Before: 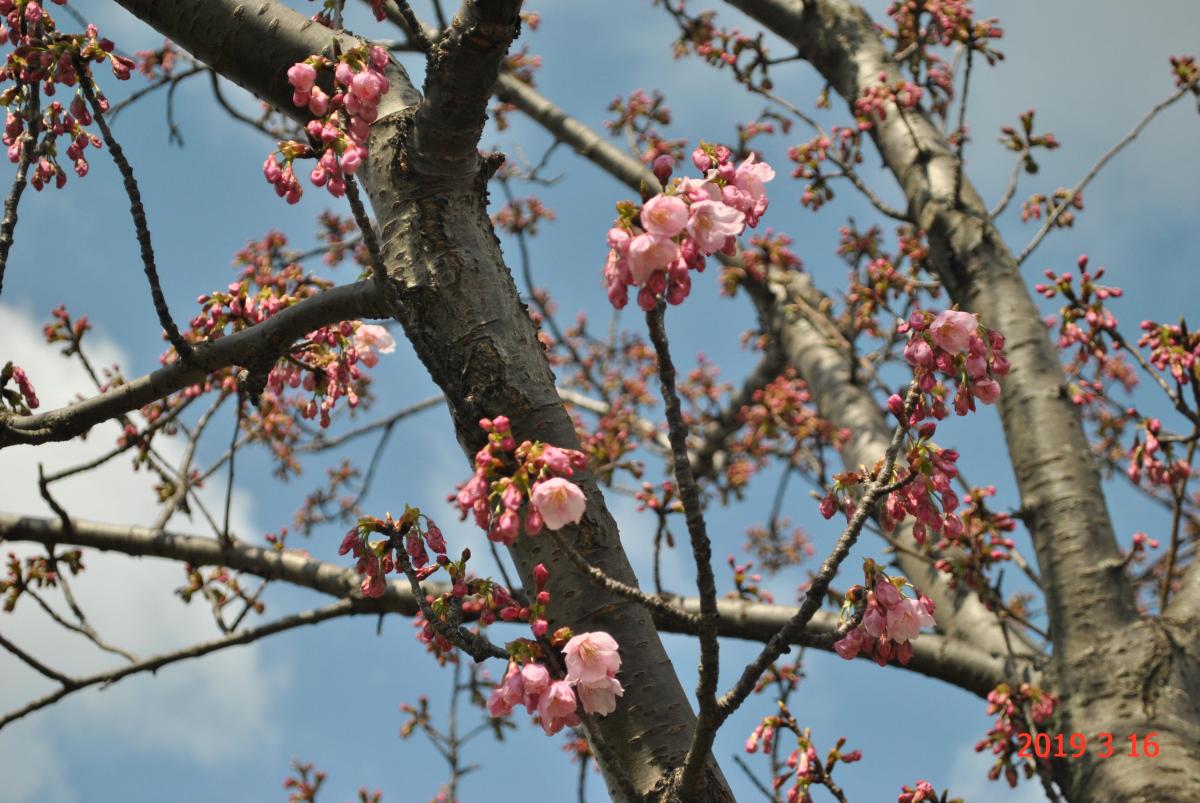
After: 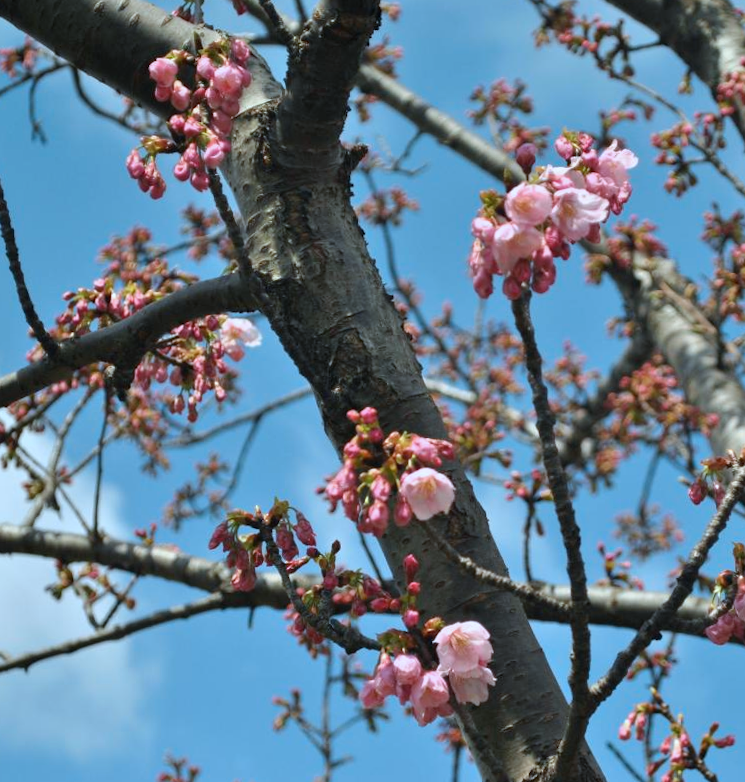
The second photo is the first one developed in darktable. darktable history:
crop: left 10.644%, right 26.528%
color calibration: output R [1.063, -0.012, -0.003, 0], output G [0, 1.022, 0.021, 0], output B [-0.079, 0.047, 1, 0], illuminant custom, x 0.389, y 0.387, temperature 3838.64 K
rotate and perspective: rotation -1°, crop left 0.011, crop right 0.989, crop top 0.025, crop bottom 0.975
